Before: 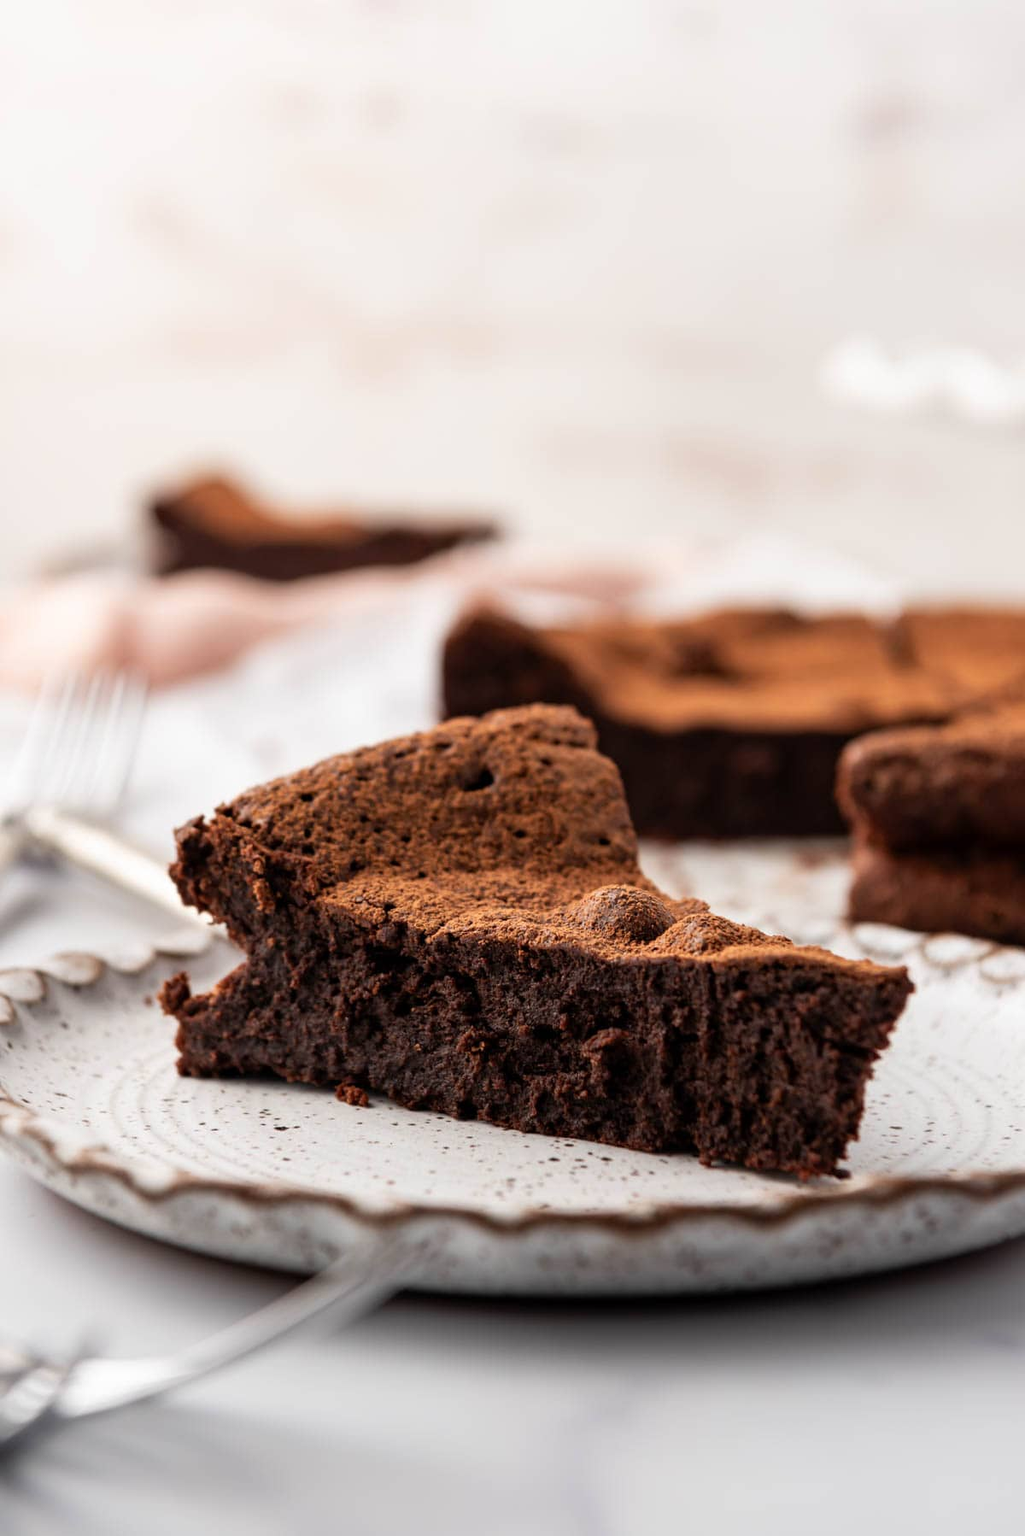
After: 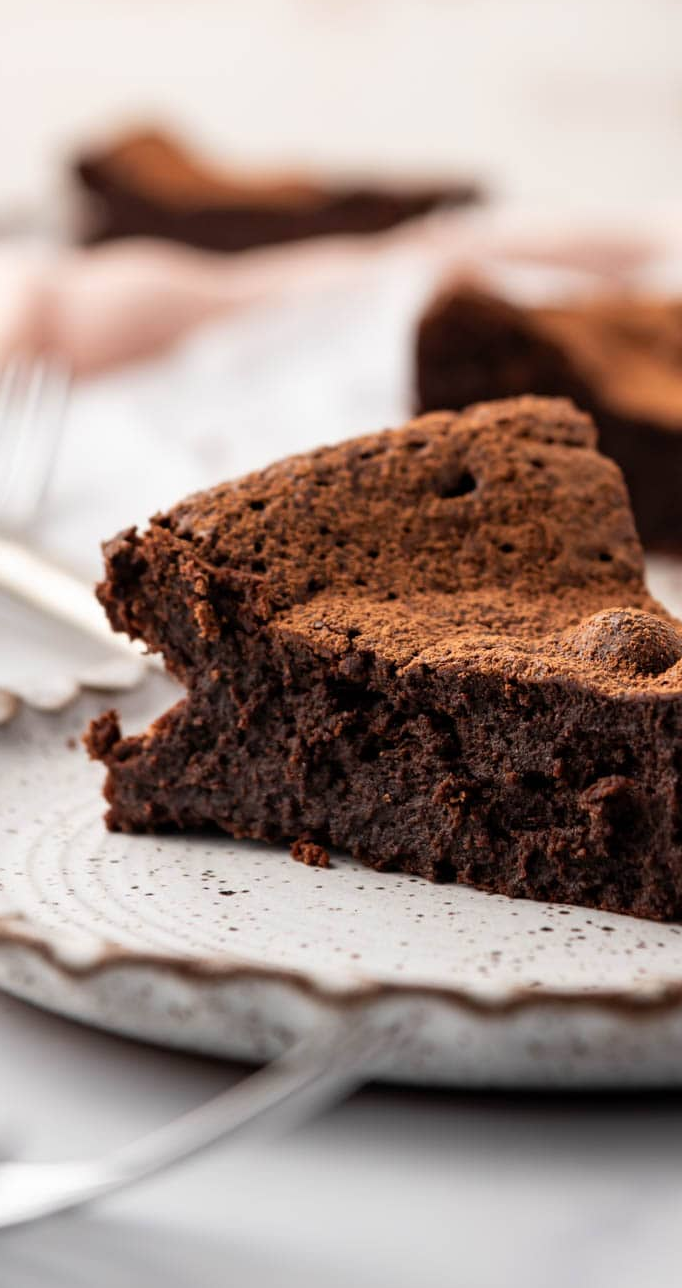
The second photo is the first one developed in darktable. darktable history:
crop: left 8.565%, top 23.829%, right 34.547%, bottom 4.483%
